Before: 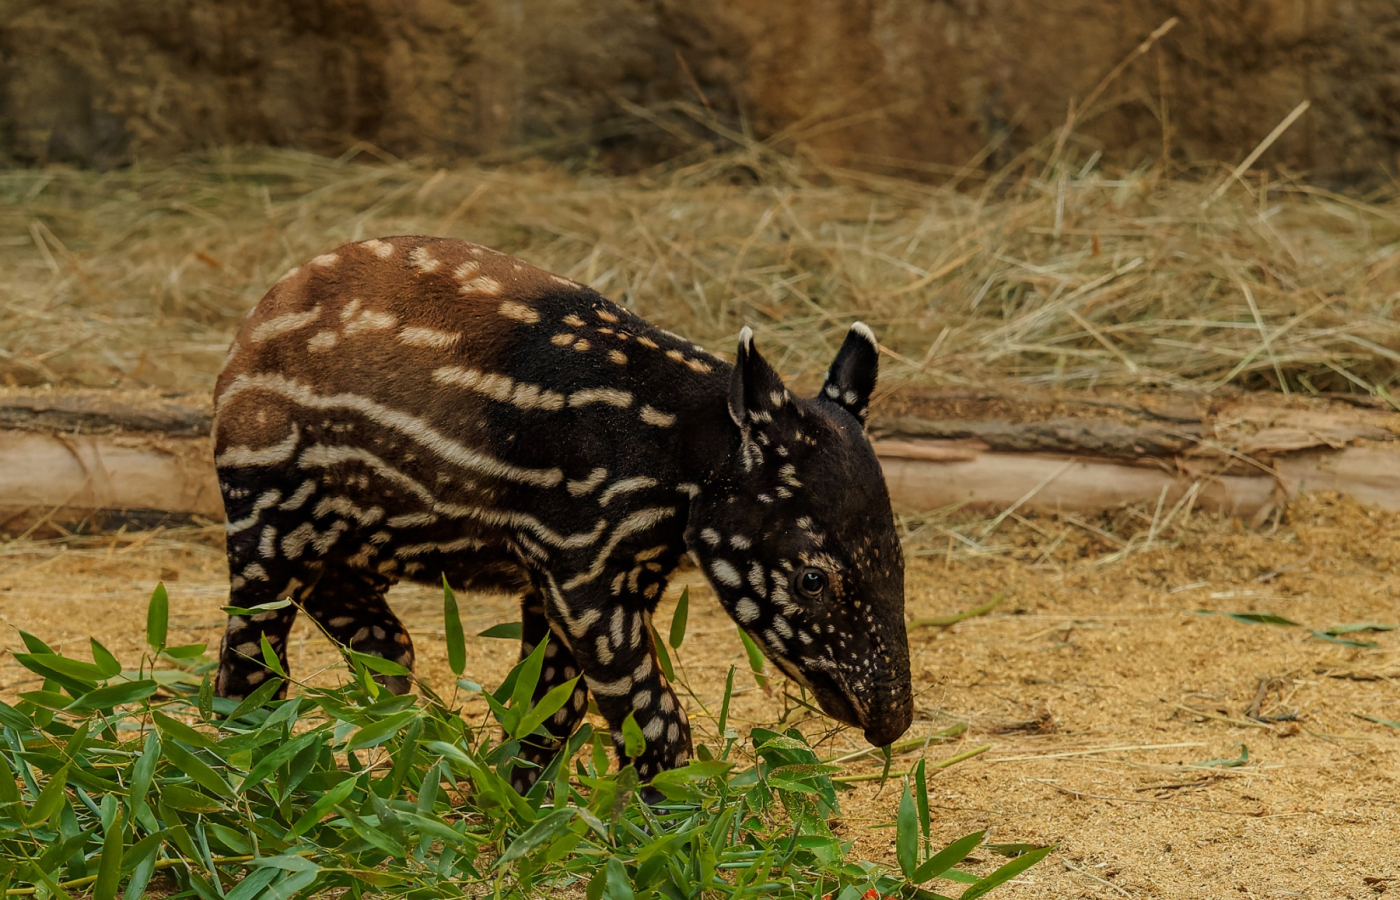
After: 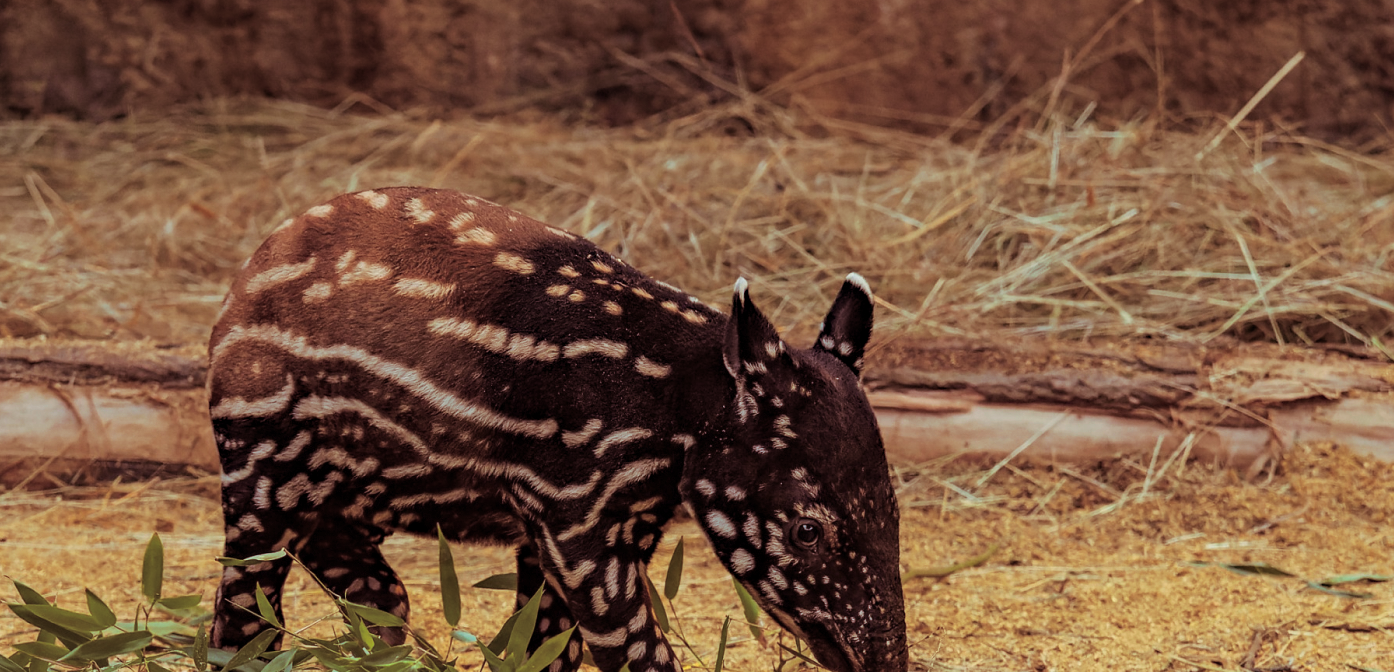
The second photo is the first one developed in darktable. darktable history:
color calibration: x 0.372, y 0.386, temperature 4283.97 K
contrast brightness saturation: contrast 0.07, brightness 0.08, saturation 0.18
haze removal: compatibility mode true, adaptive false
crop: left 0.387%, top 5.469%, bottom 19.809%
split-toning: on, module defaults
